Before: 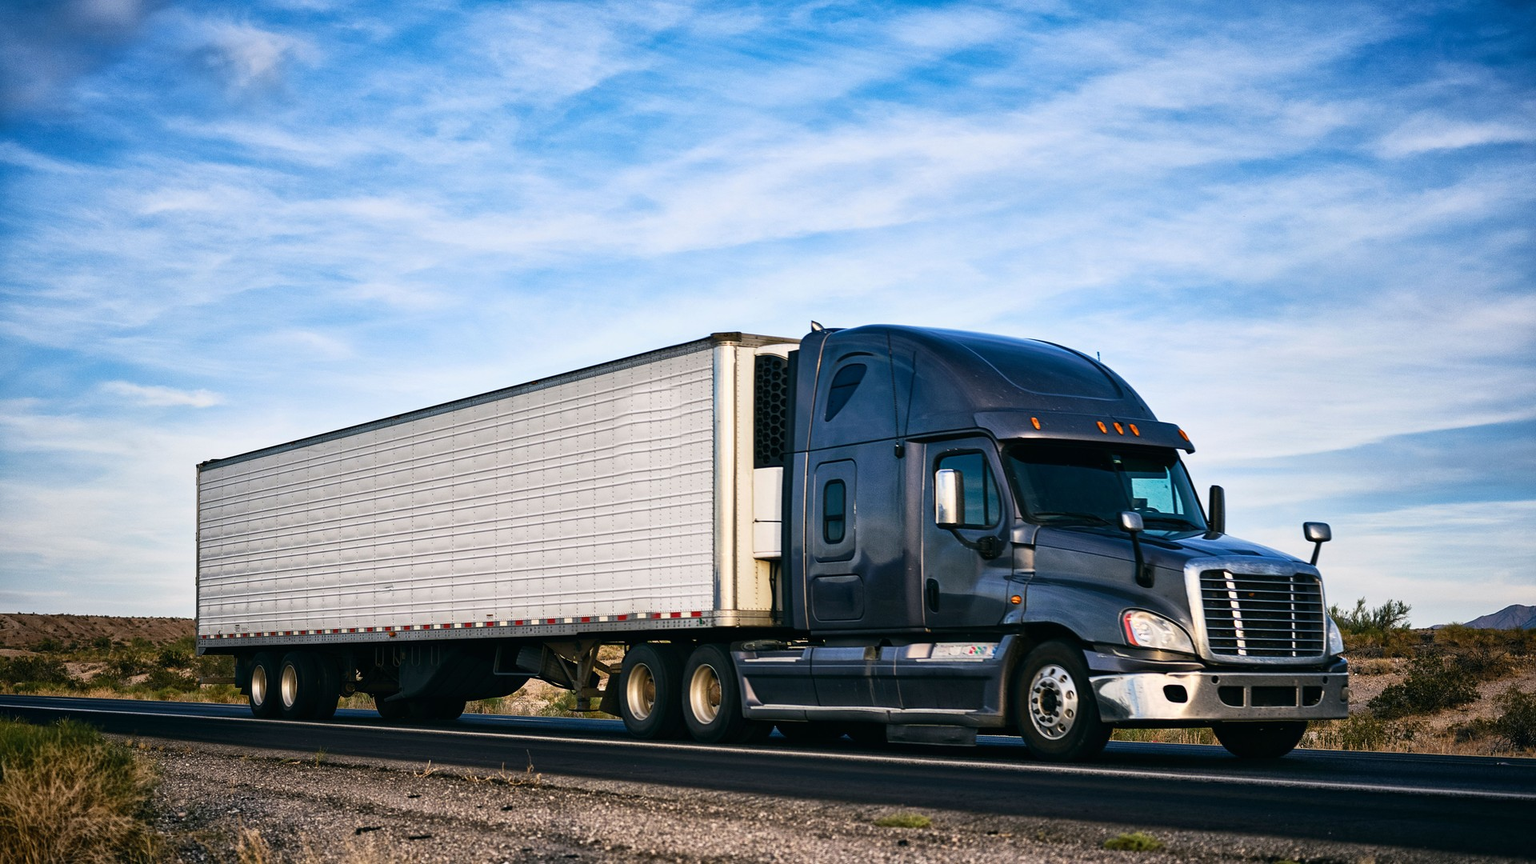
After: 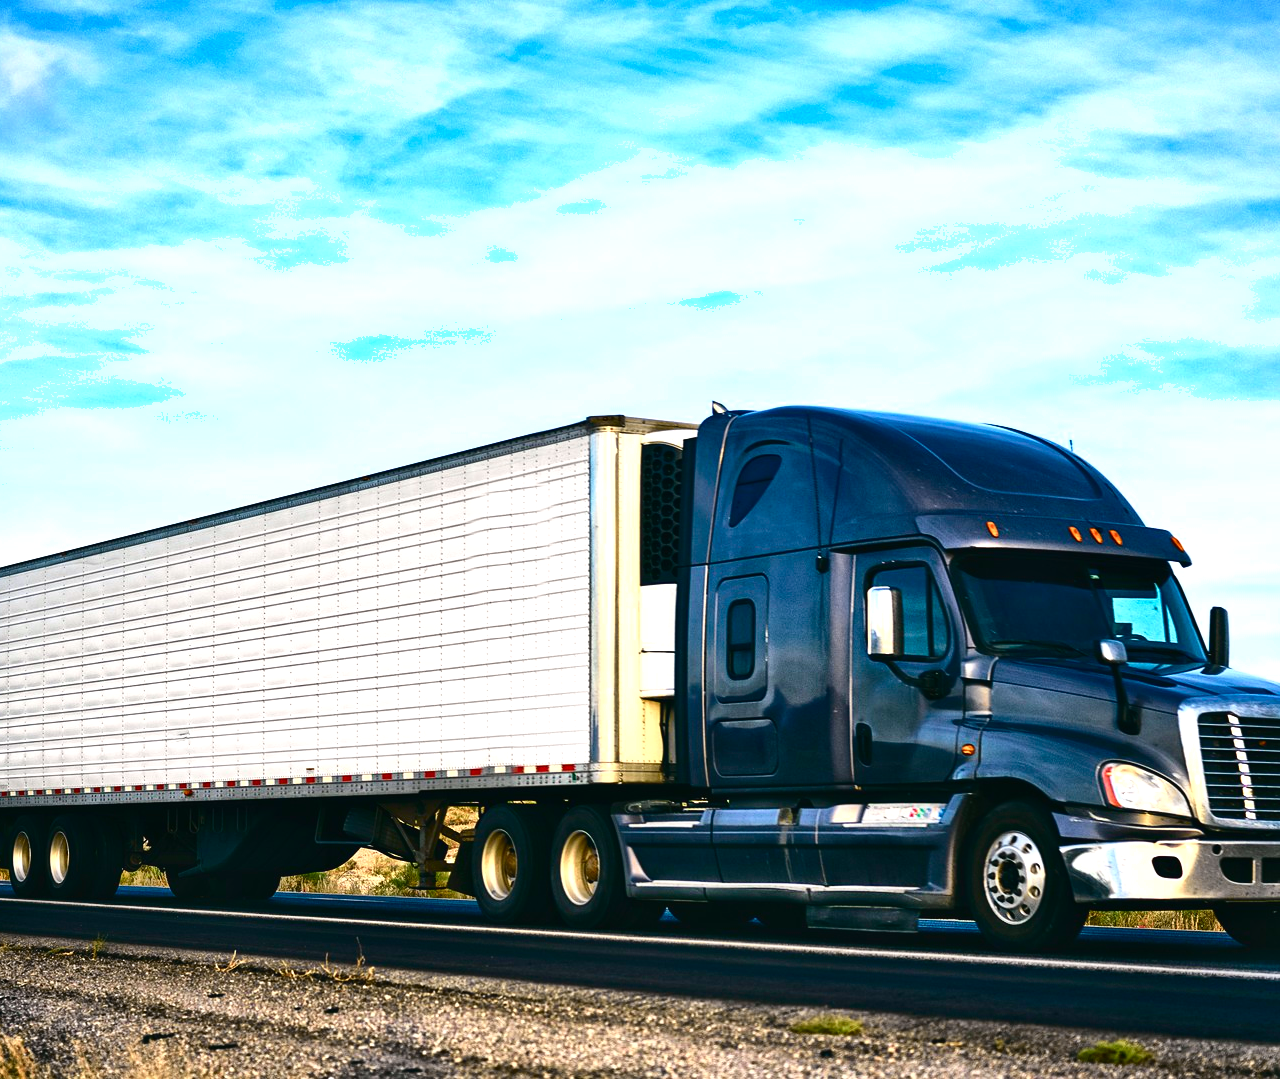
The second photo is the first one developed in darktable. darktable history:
tone curve: curves: ch0 [(0, 0.018) (0.162, 0.128) (0.434, 0.478) (0.667, 0.785) (0.819, 0.943) (1, 0.991)]; ch1 [(0, 0) (0.402, 0.36) (0.476, 0.449) (0.506, 0.505) (0.523, 0.518) (0.579, 0.626) (0.641, 0.668) (0.693, 0.745) (0.861, 0.934) (1, 1)]; ch2 [(0, 0) (0.424, 0.388) (0.483, 0.472) (0.503, 0.505) (0.521, 0.519) (0.547, 0.581) (0.582, 0.648) (0.699, 0.759) (0.997, 0.858)], color space Lab, independent channels
shadows and highlights: radius 44.78, white point adjustment 6.64, compress 79.65%, highlights color adjustment 78.42%, soften with gaussian
crop and rotate: left 15.754%, right 17.579%
